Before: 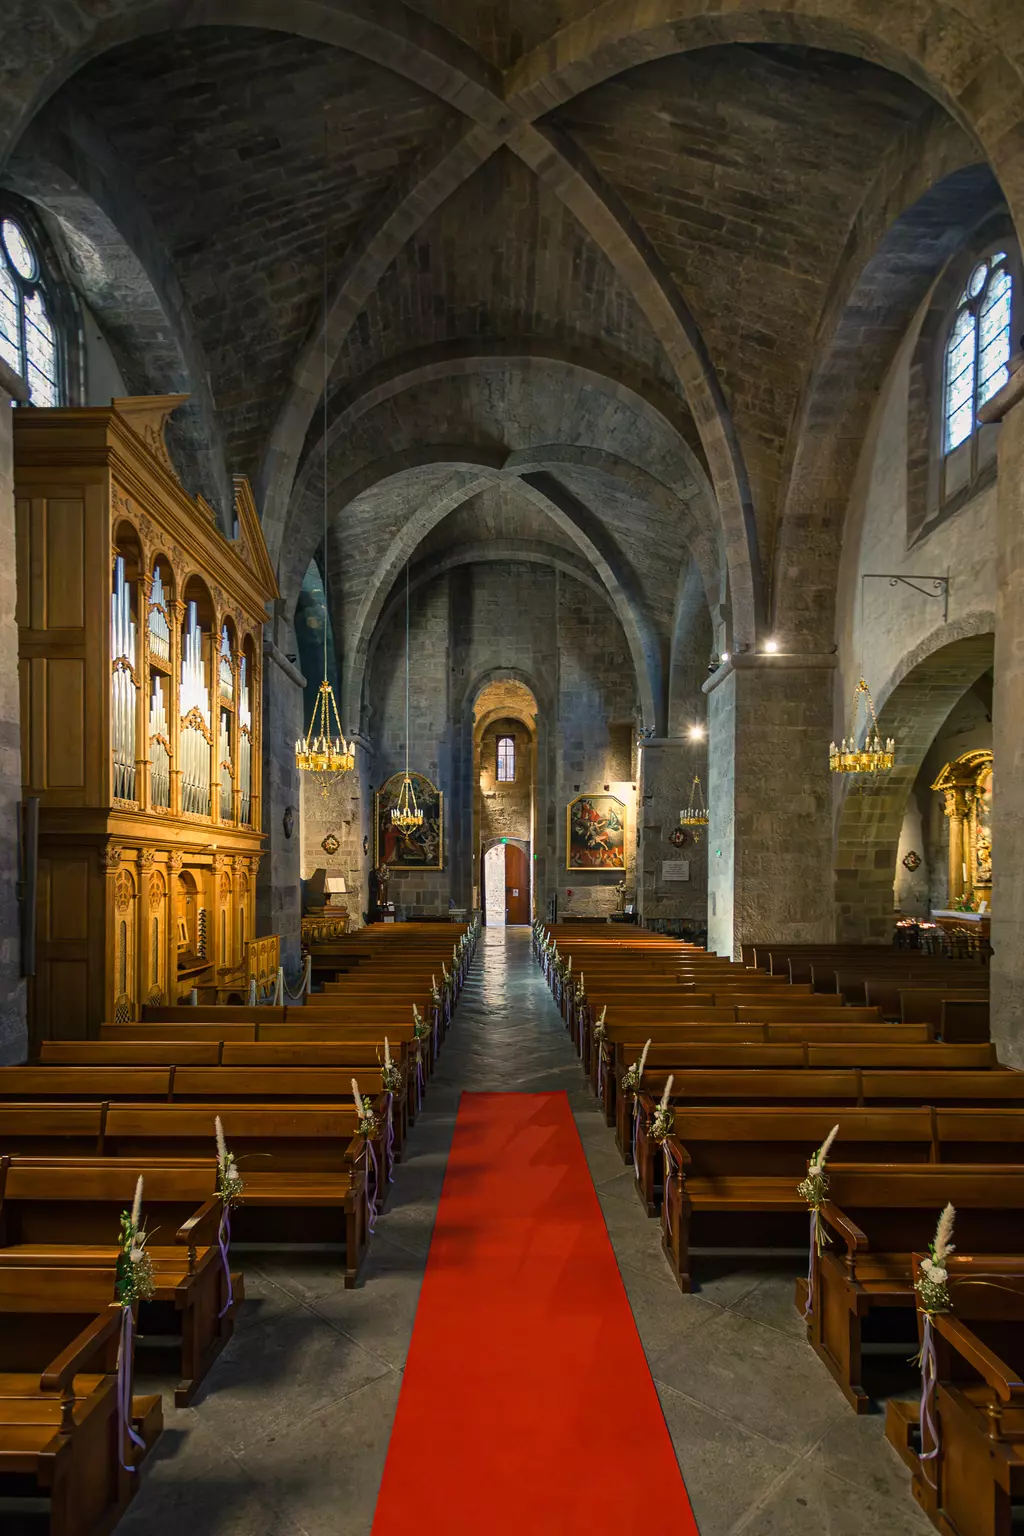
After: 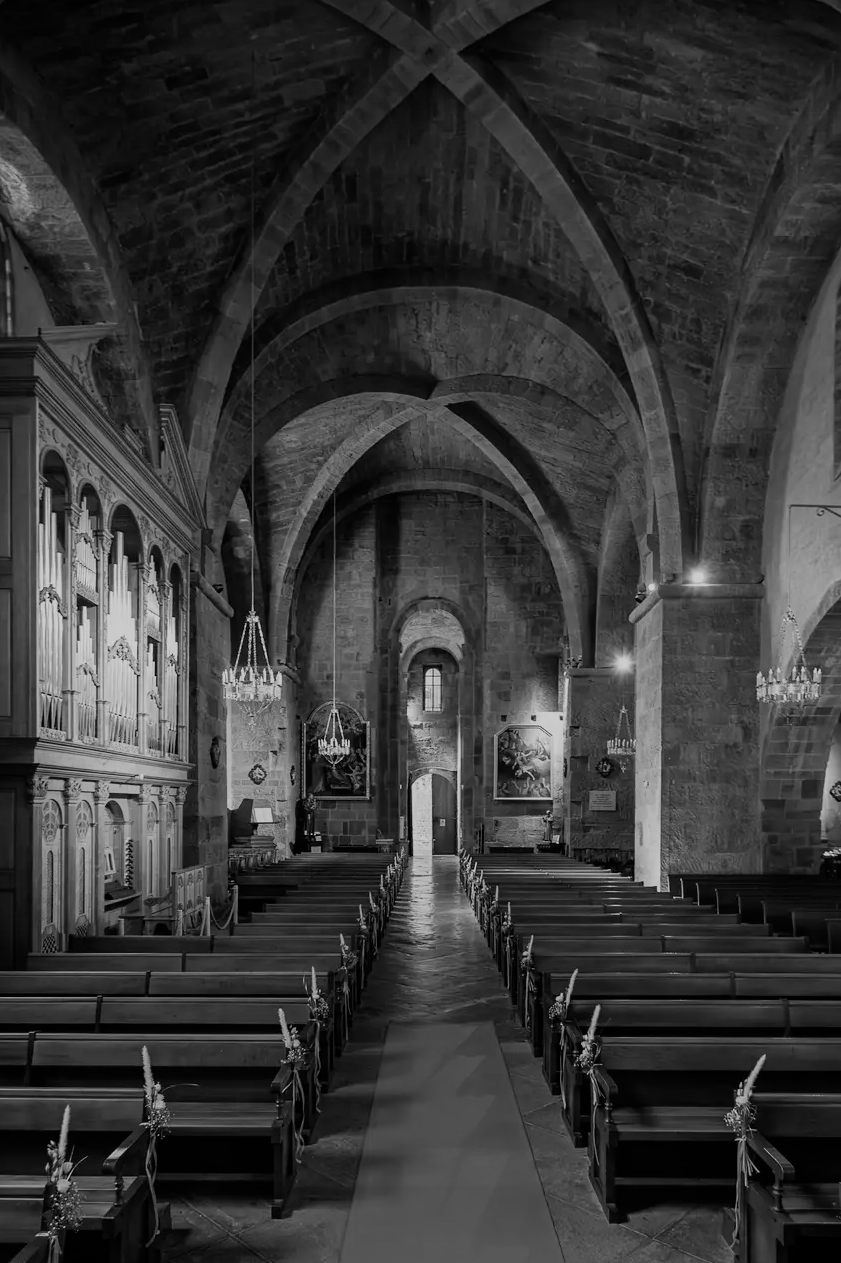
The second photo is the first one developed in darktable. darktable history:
crop and rotate: left 7.196%, top 4.574%, right 10.605%, bottom 13.178%
monochrome: a -35.87, b 49.73, size 1.7
filmic rgb: black relative exposure -7.65 EV, white relative exposure 4.56 EV, hardness 3.61
